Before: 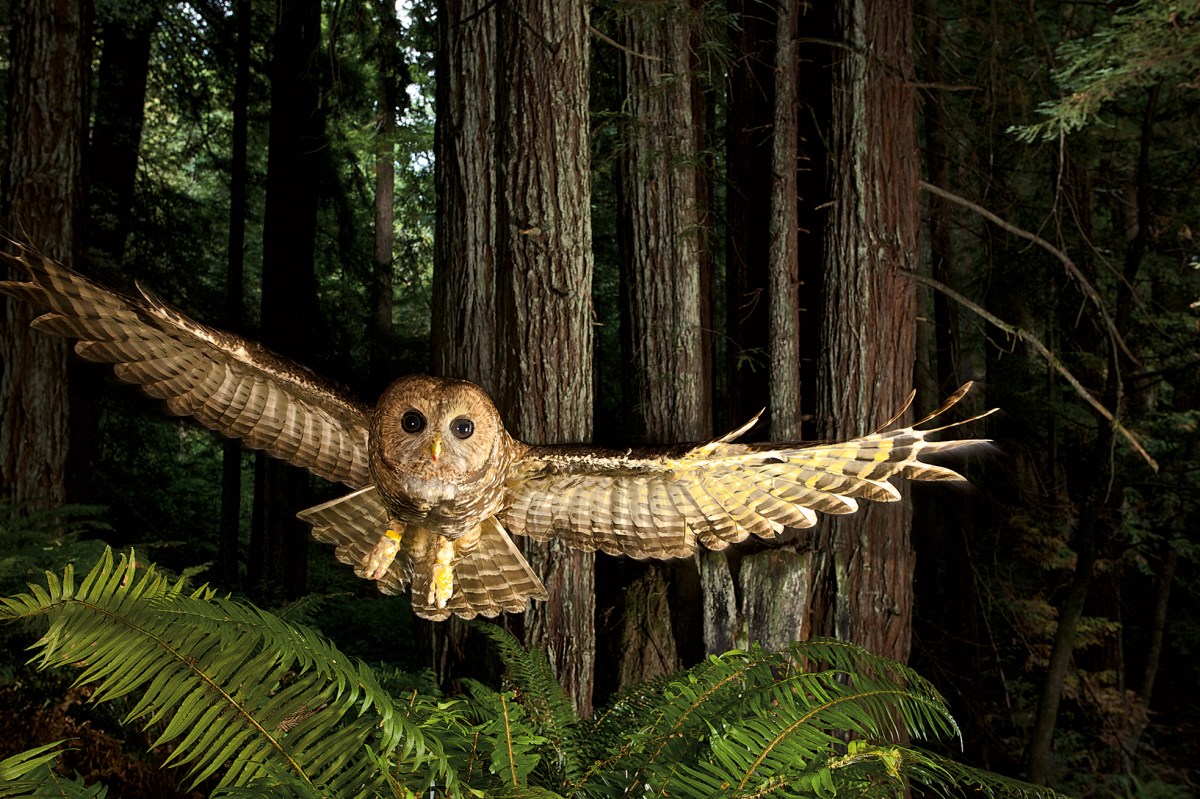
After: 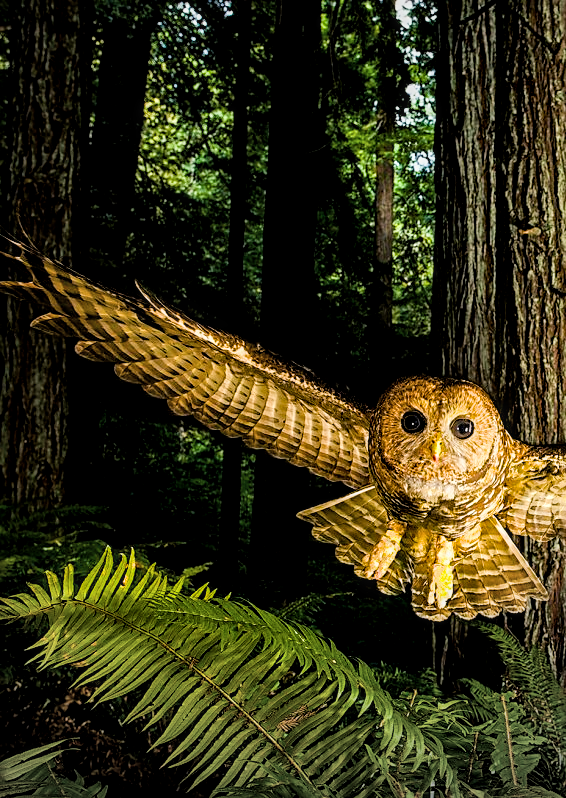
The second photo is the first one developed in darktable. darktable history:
shadows and highlights: shadows 12.8, white point adjustment 1.12, shadows color adjustment 97.98%, highlights color adjustment 58.74%, soften with gaussian
local contrast: detail 130%
crop and rotate: left 0.029%, top 0%, right 52.785%
color balance rgb: shadows lift › chroma 2.006%, shadows lift › hue 221.63°, power › hue 62.25°, global offset › luminance -0.51%, linear chroma grading › global chroma 14.86%, perceptual saturation grading › global saturation 25.034%, global vibrance 21.569%
sharpen: on, module defaults
exposure: black level correction 0, exposure 0.698 EV, compensate highlight preservation false
vignetting: fall-off start 91.29%, center (-0.063, -0.314)
filmic rgb: black relative exposure -7.65 EV, white relative exposure 3.96 EV, threshold 2.96 EV, hardness 4.02, contrast 1.099, highlights saturation mix -29.92%, enable highlight reconstruction true
